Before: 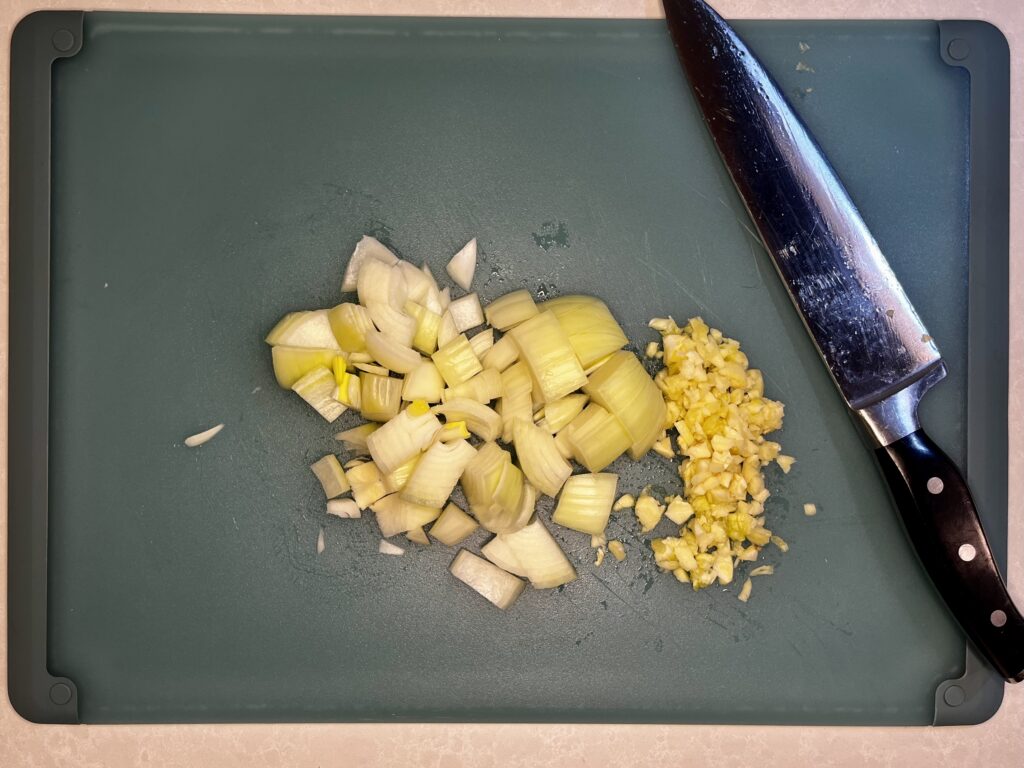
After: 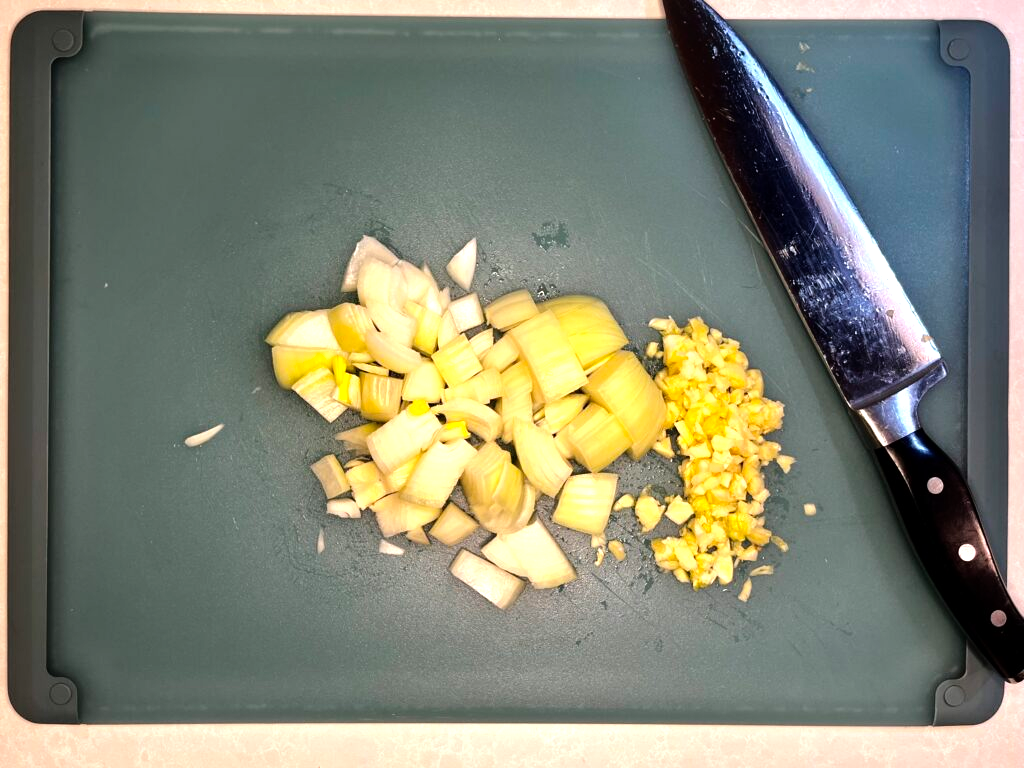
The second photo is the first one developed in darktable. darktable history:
tone equalizer: -8 EV -0.756 EV, -7 EV -0.681 EV, -6 EV -0.564 EV, -5 EV -0.383 EV, -3 EV 0.378 EV, -2 EV 0.6 EV, -1 EV 0.686 EV, +0 EV 0.722 EV
contrast equalizer: y [[0.5, 0.5, 0.472, 0.5, 0.5, 0.5], [0.5 ×6], [0.5 ×6], [0 ×6], [0 ×6]], mix -0.208
